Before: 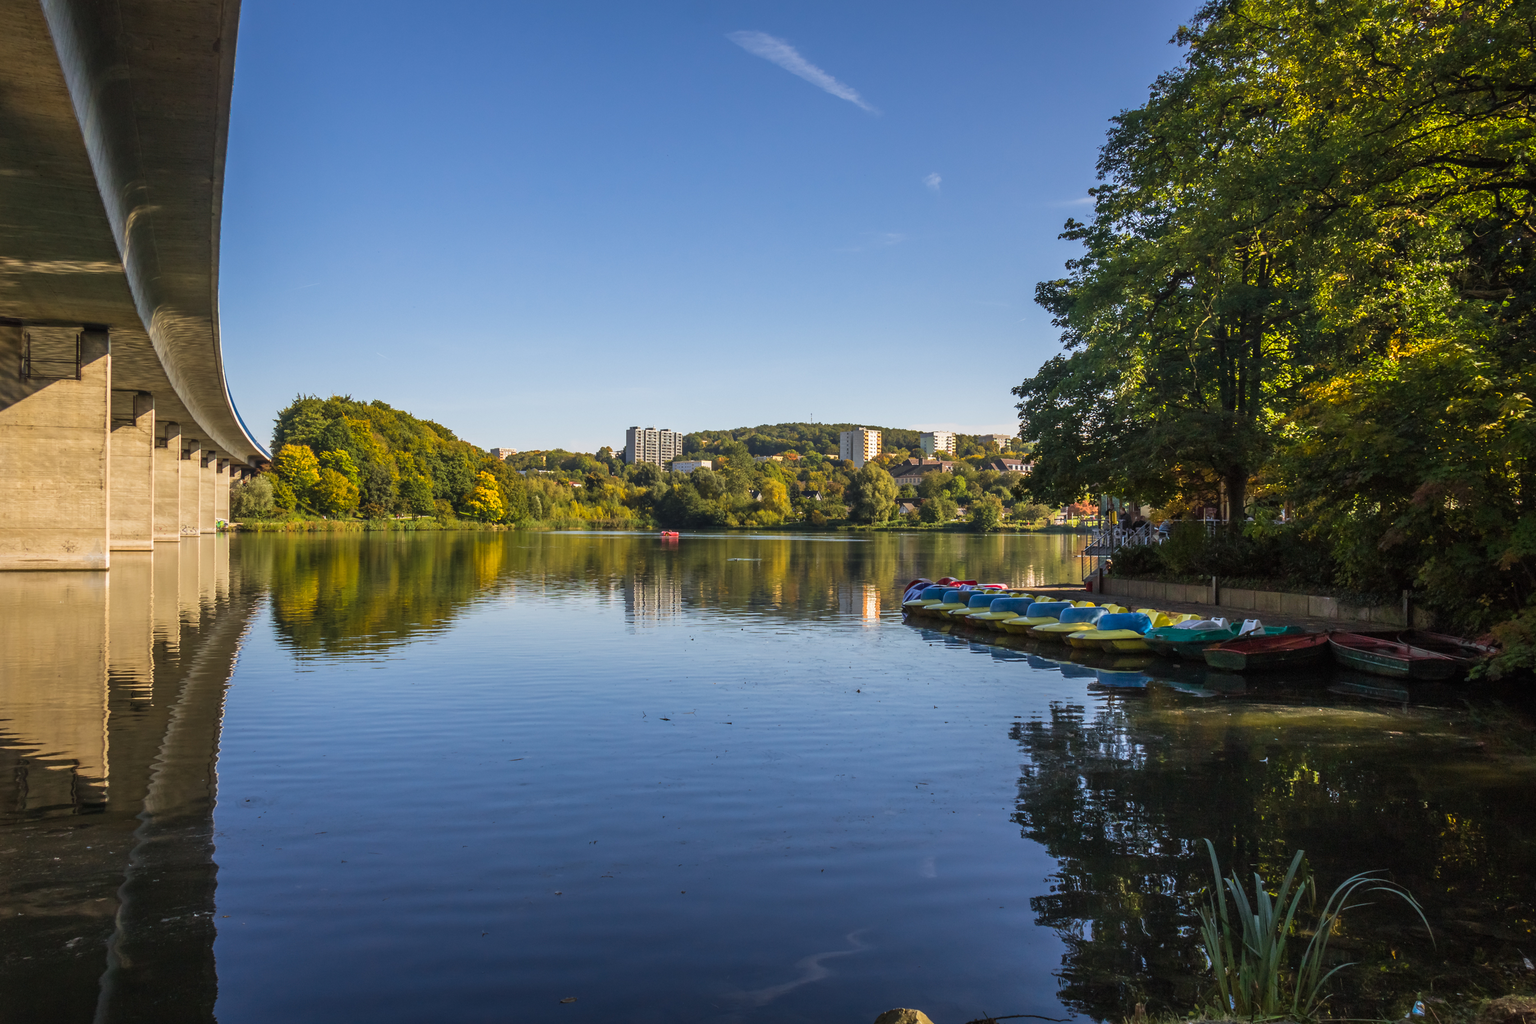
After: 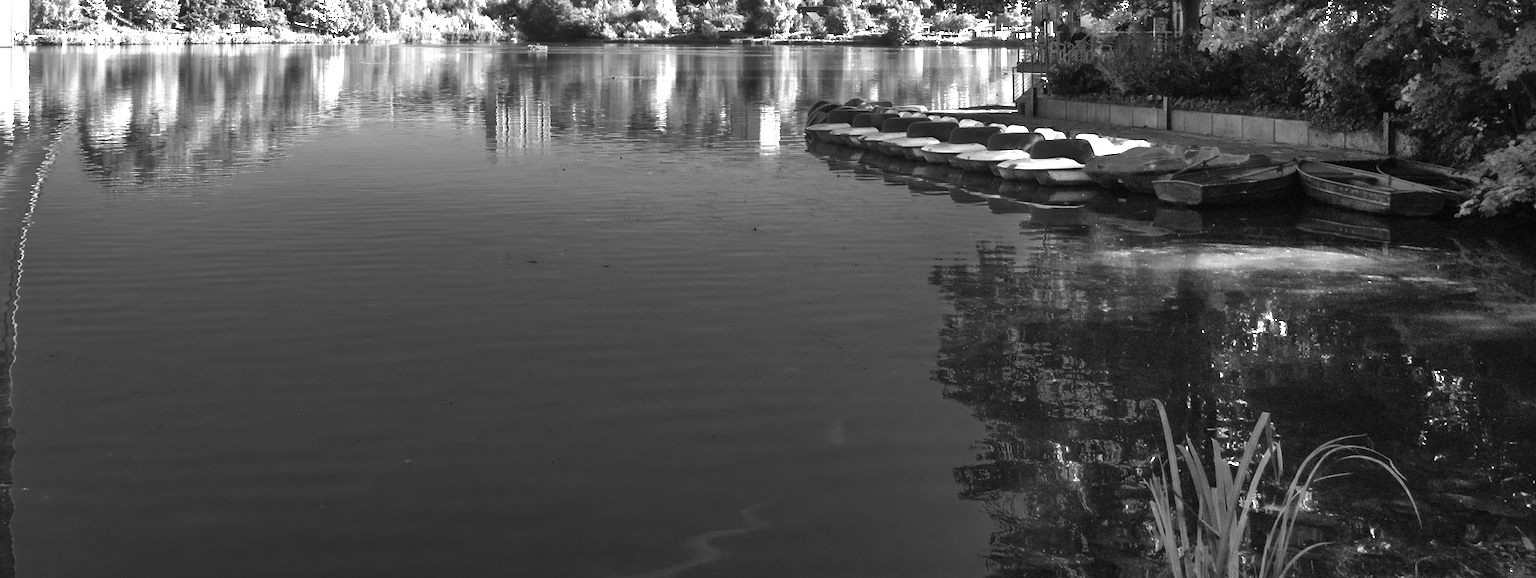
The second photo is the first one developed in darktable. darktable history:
shadows and highlights: on, module defaults
exposure: exposure 0.2 EV, compensate highlight preservation false
crop and rotate: left 13.306%, top 48.129%, bottom 2.928%
color zones: curves: ch0 [(0, 0.554) (0.146, 0.662) (0.293, 0.86) (0.503, 0.774) (0.637, 0.106) (0.74, 0.072) (0.866, 0.488) (0.998, 0.569)]; ch1 [(0, 0) (0.143, 0) (0.286, 0) (0.429, 0) (0.571, 0) (0.714, 0) (0.857, 0)]
